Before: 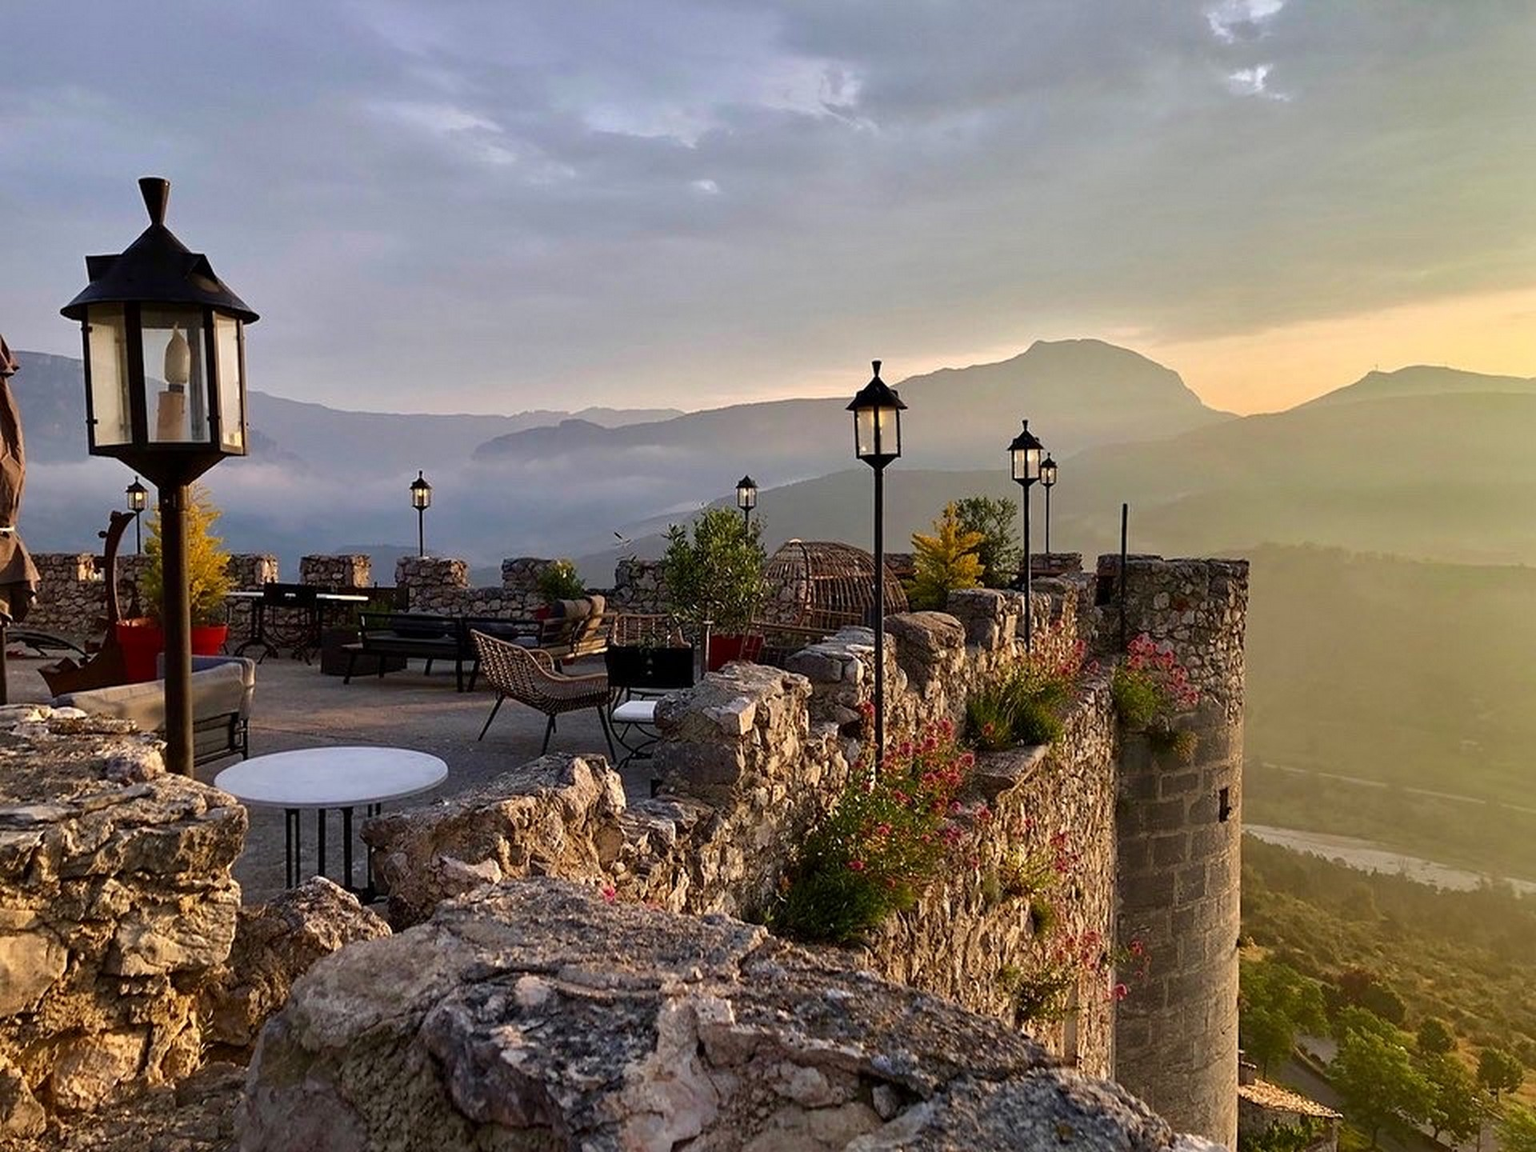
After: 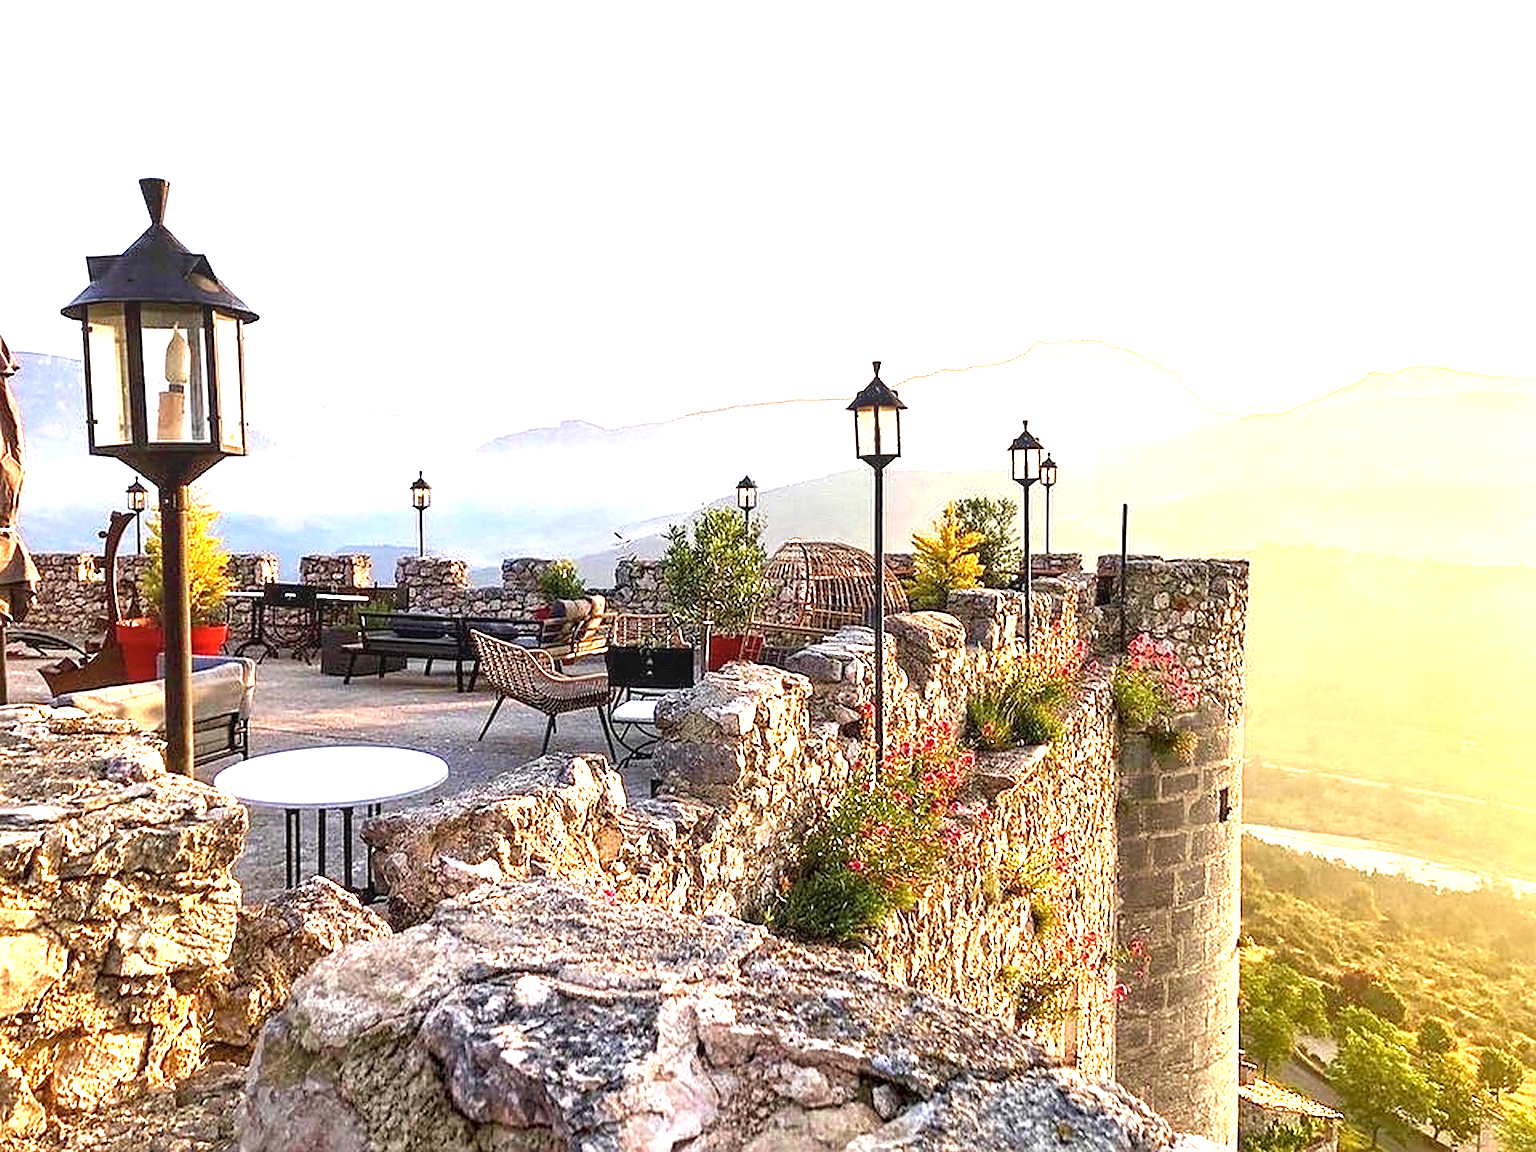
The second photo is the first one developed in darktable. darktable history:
exposure: exposure 2.183 EV, compensate highlight preservation false
sharpen: on, module defaults
local contrast: on, module defaults
